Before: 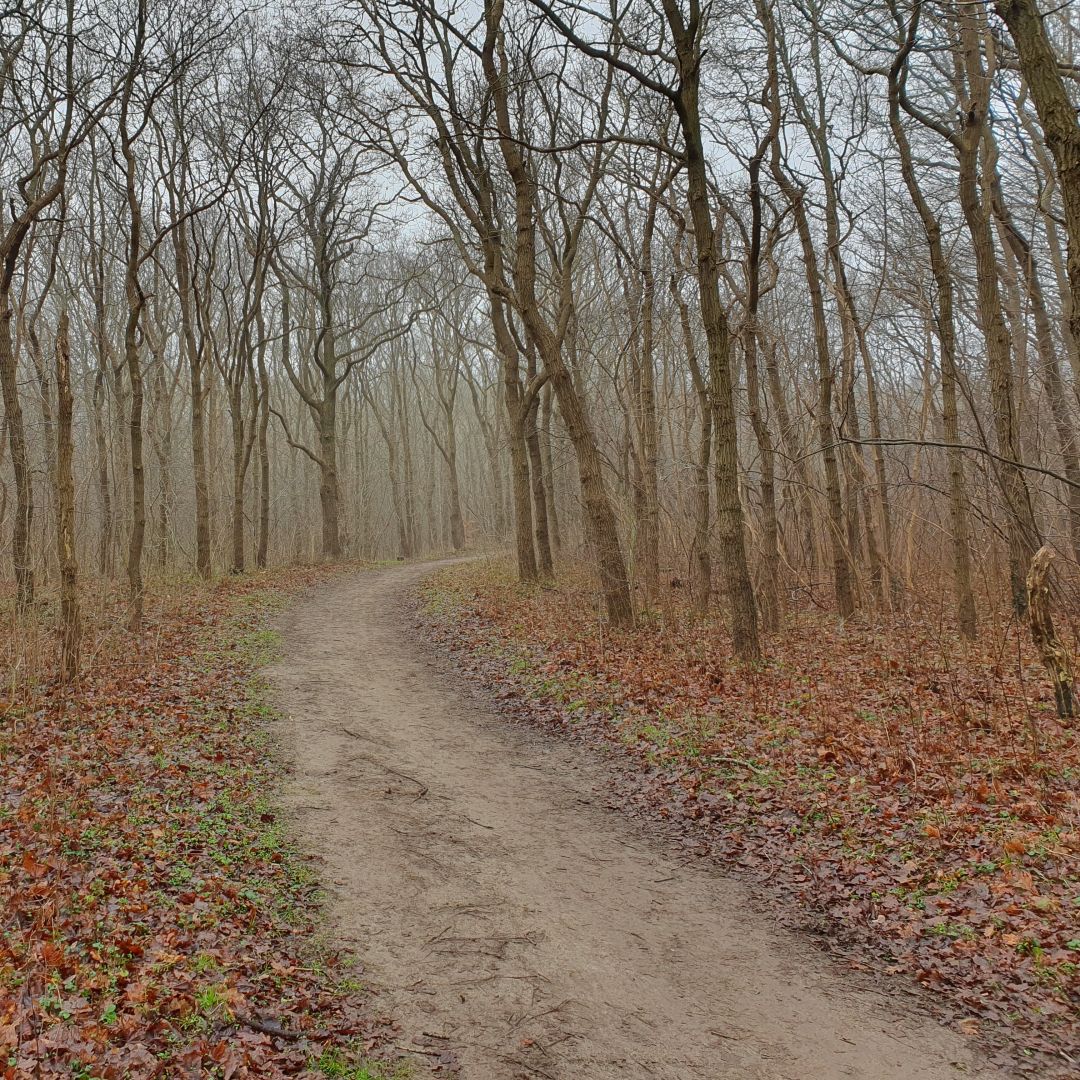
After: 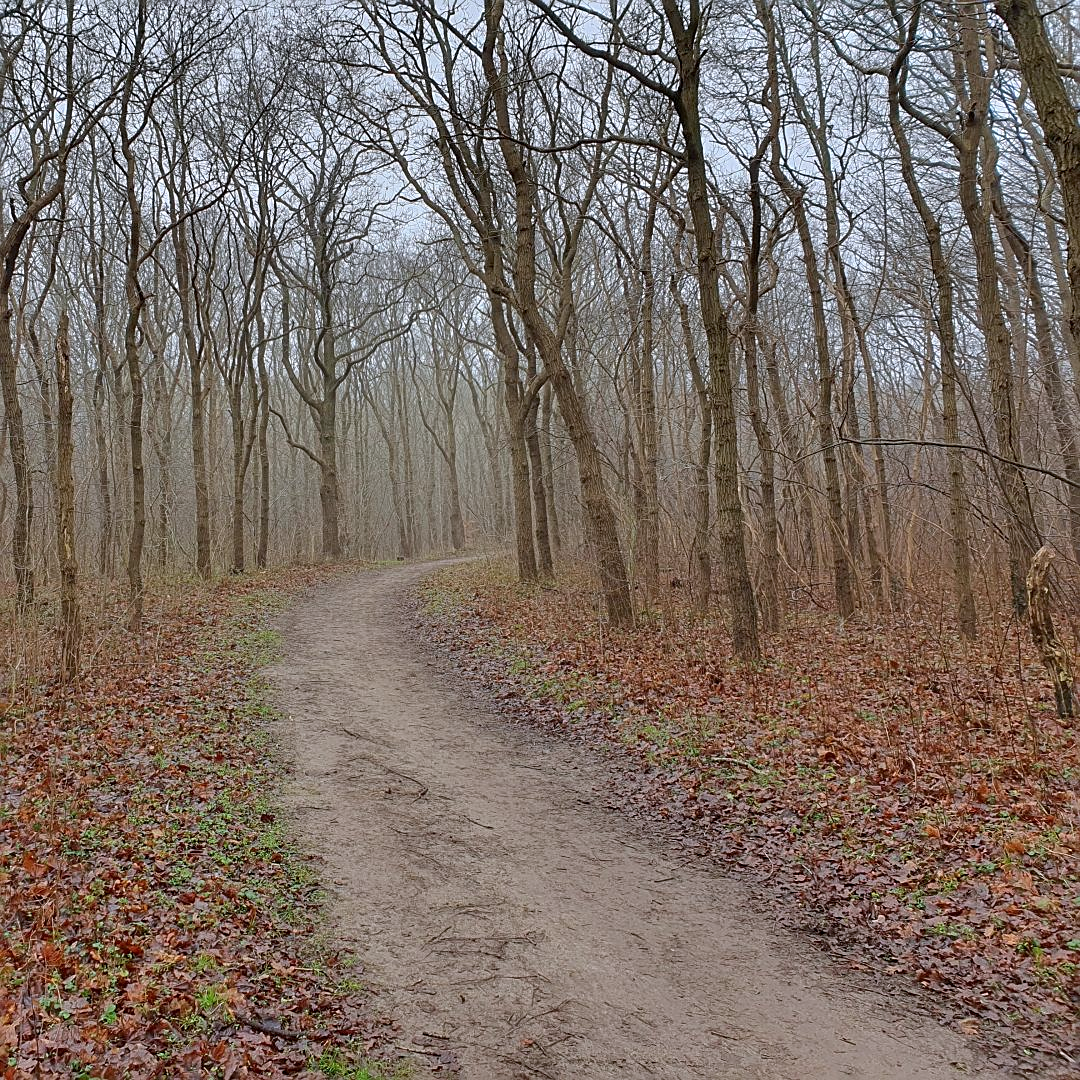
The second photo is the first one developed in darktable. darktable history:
color calibration: illuminant as shot in camera, x 0.358, y 0.373, temperature 4628.91 K
sharpen: on, module defaults
exposure: black level correction 0.001, compensate highlight preservation false
